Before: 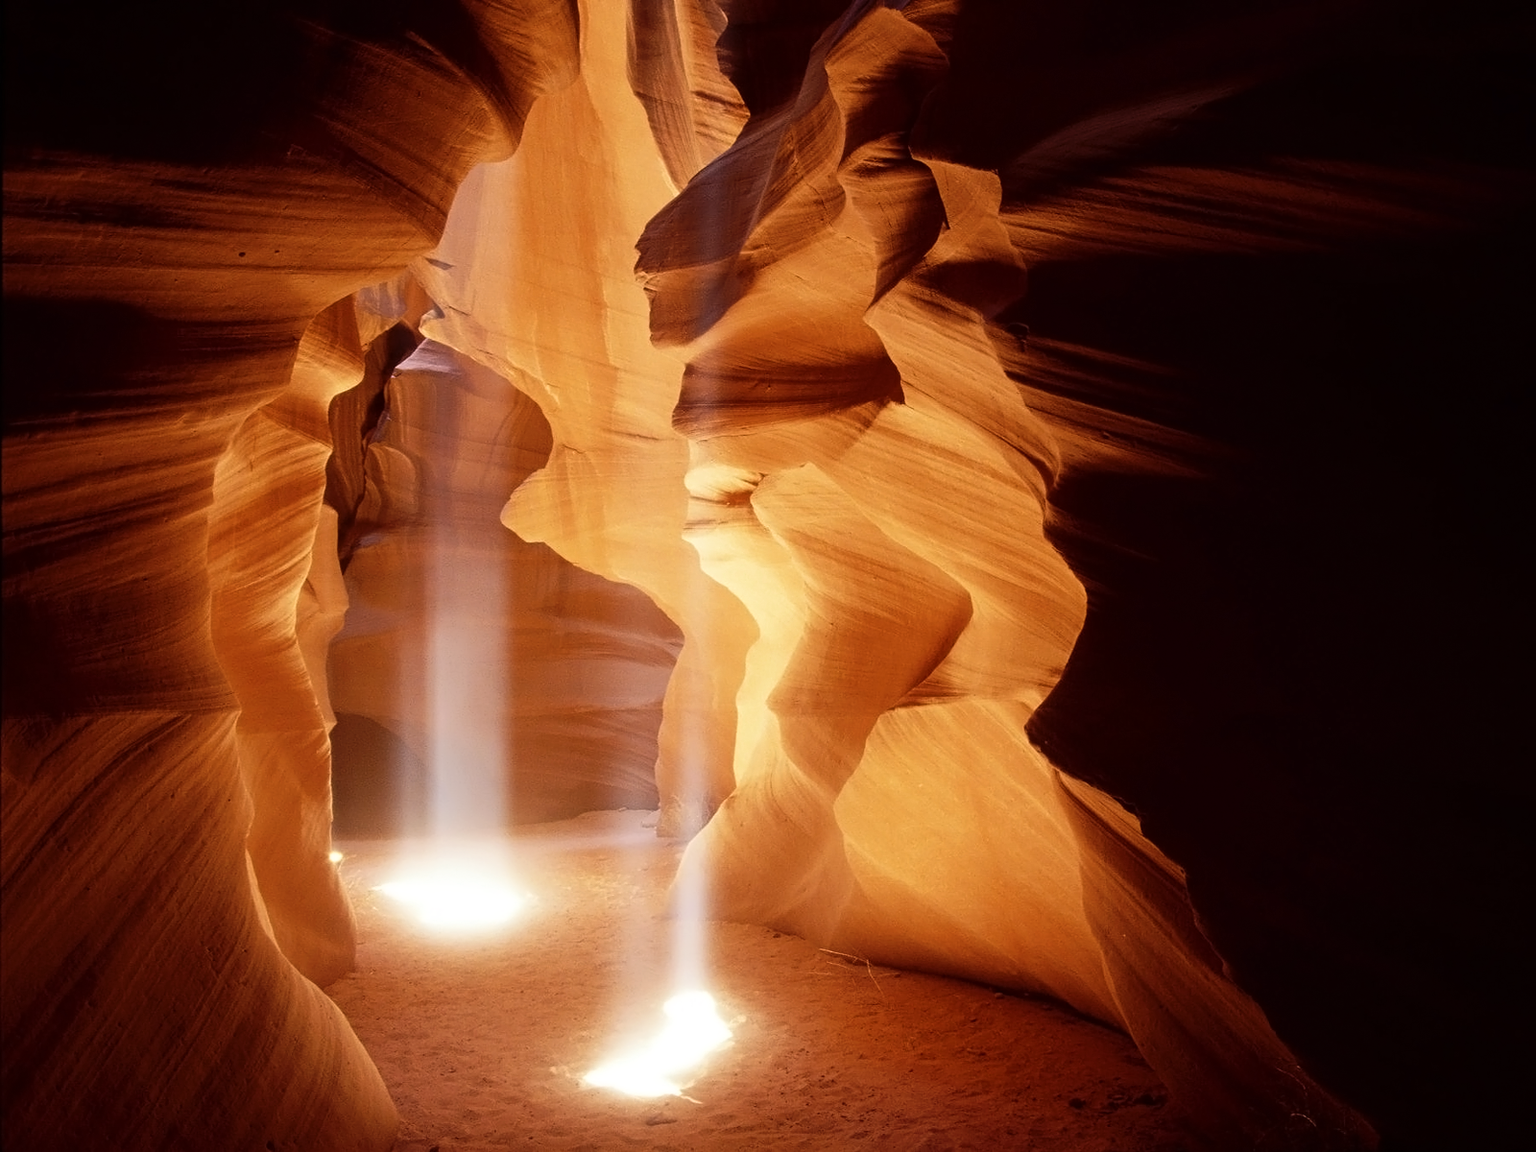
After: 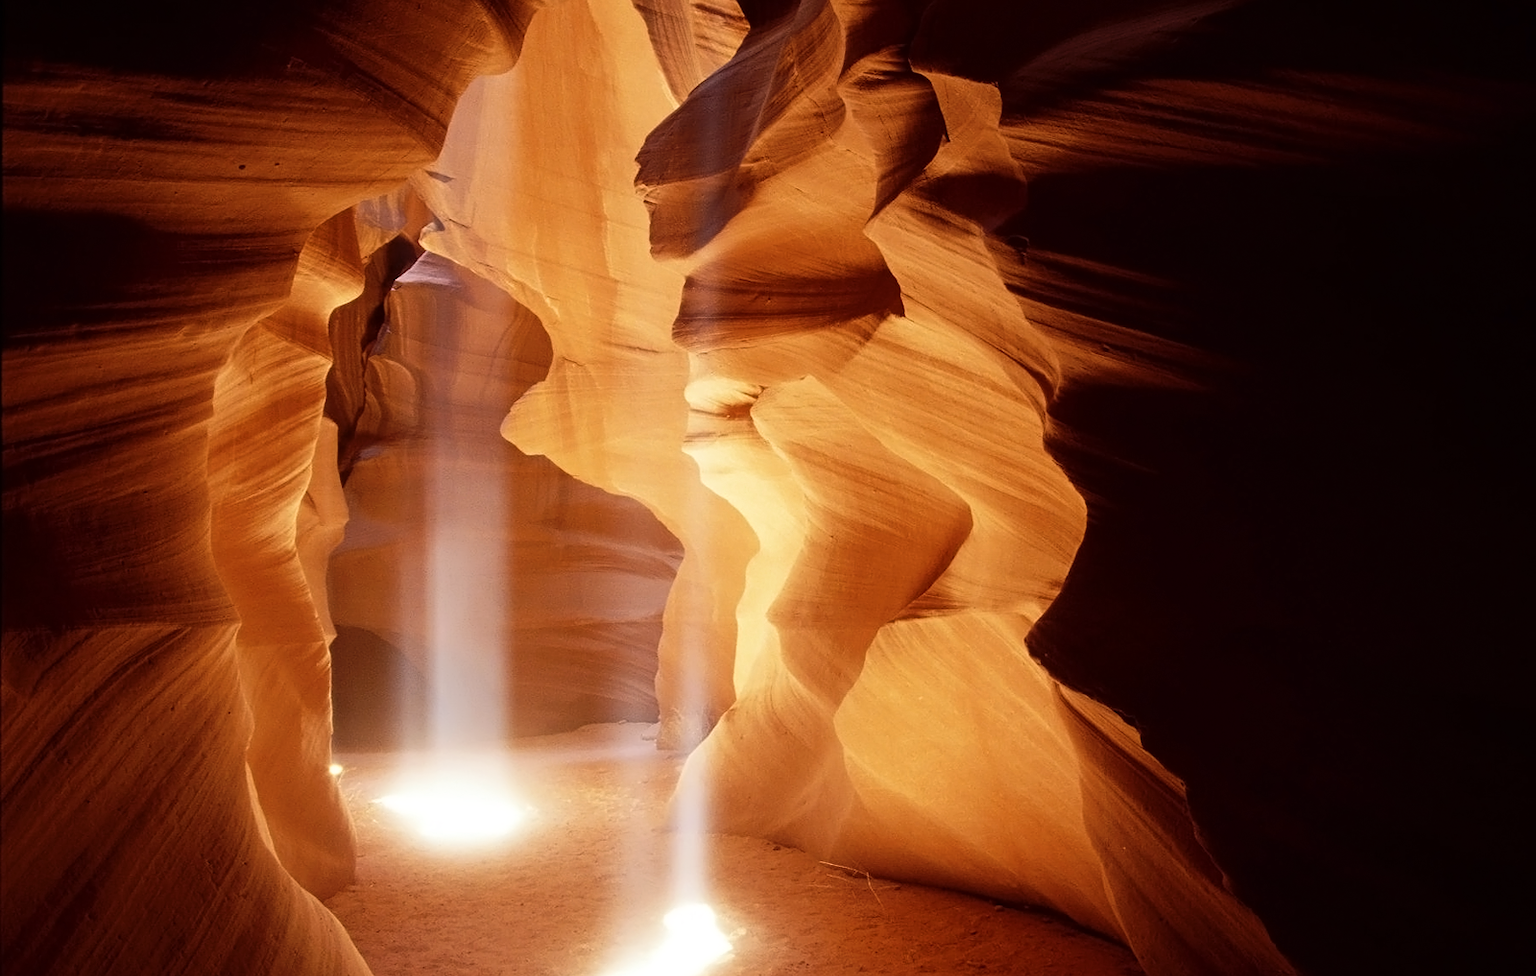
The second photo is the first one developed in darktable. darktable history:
crop: top 7.592%, bottom 7.628%
